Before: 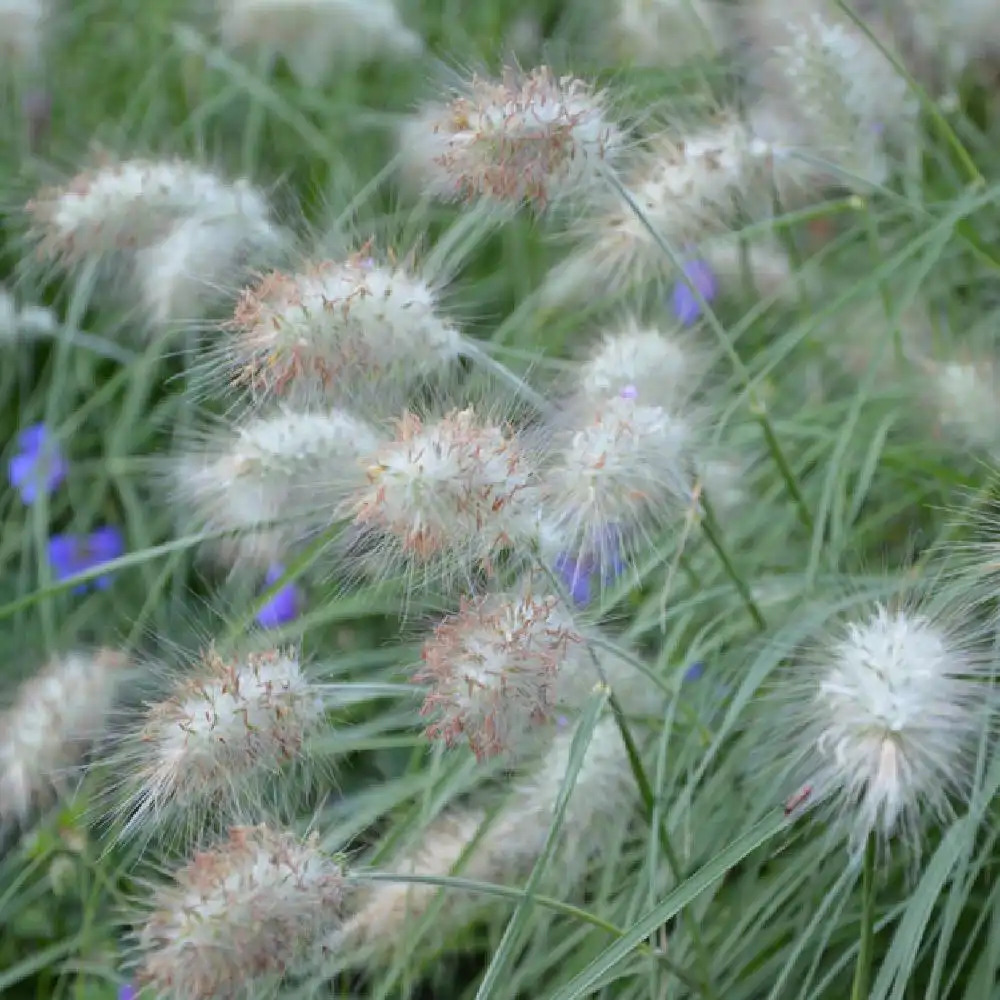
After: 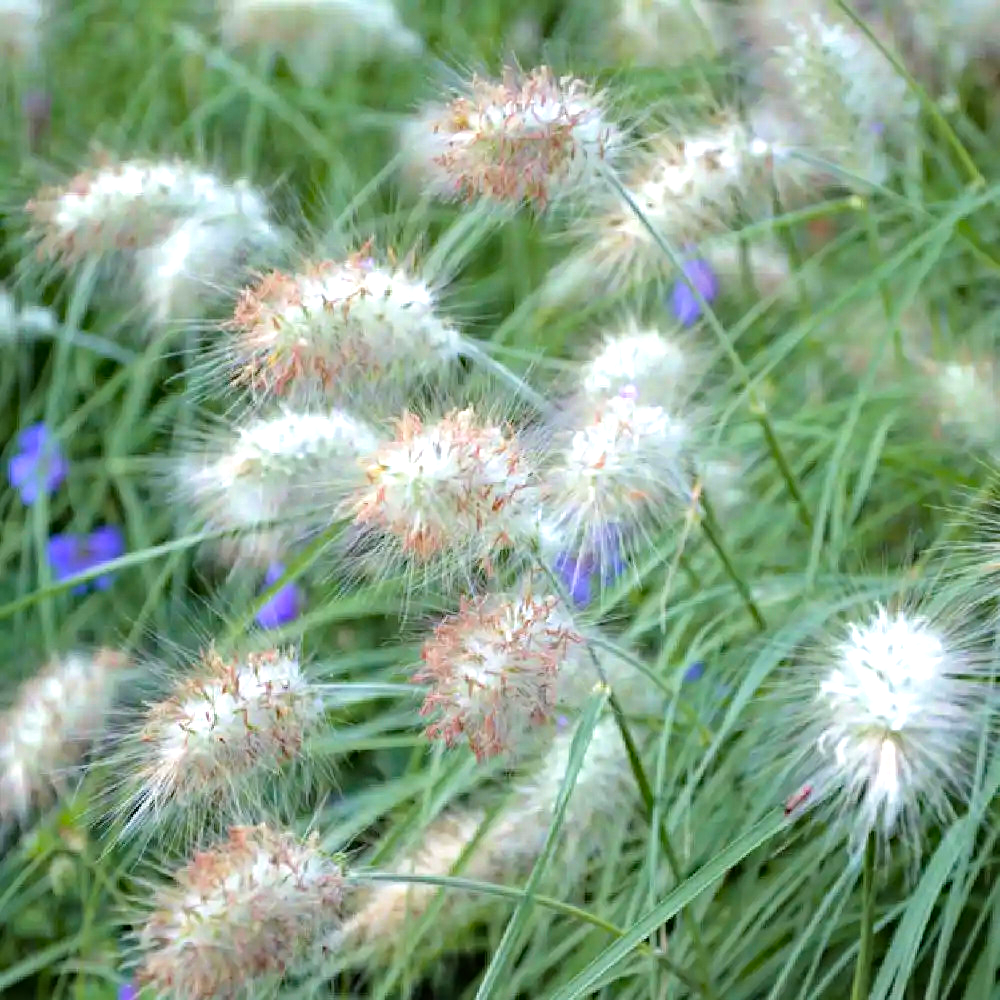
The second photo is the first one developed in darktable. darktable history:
haze removal: strength 0.279, distance 0.256, compatibility mode true, adaptive false
tone equalizer: -8 EV -0.752 EV, -7 EV -0.709 EV, -6 EV -0.629 EV, -5 EV -0.368 EV, -3 EV 0.403 EV, -2 EV 0.6 EV, -1 EV 0.701 EV, +0 EV 0.734 EV
velvia: on, module defaults
